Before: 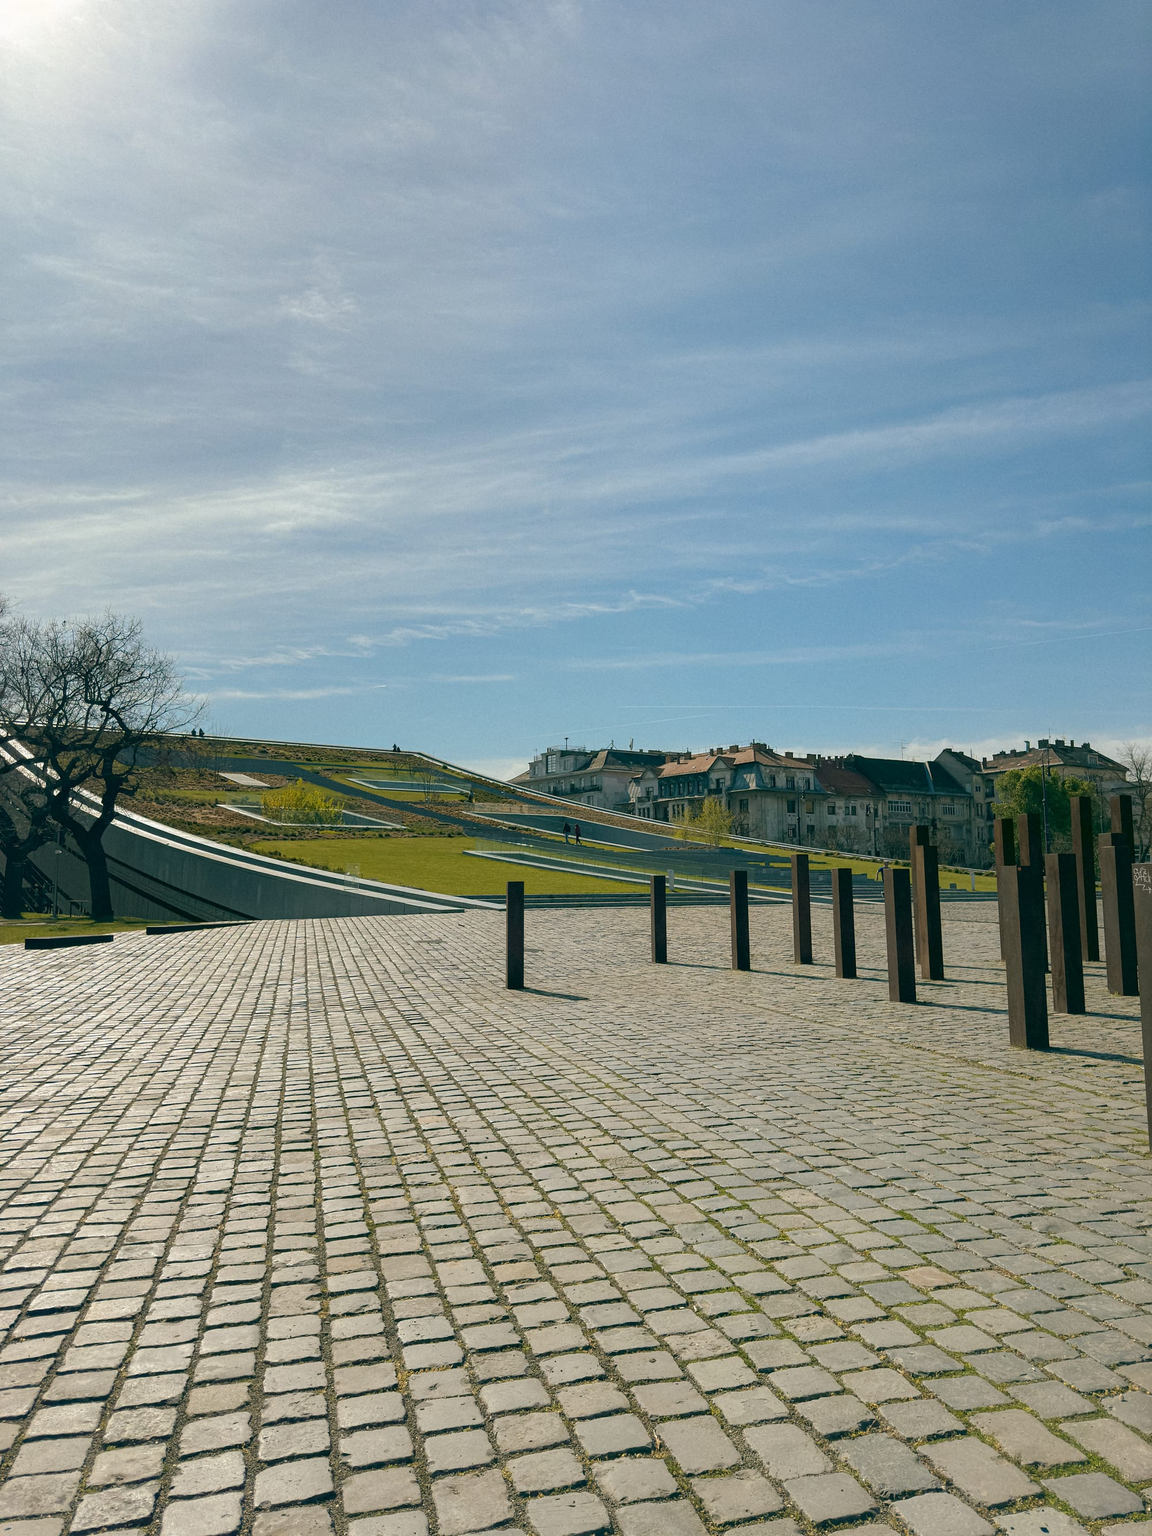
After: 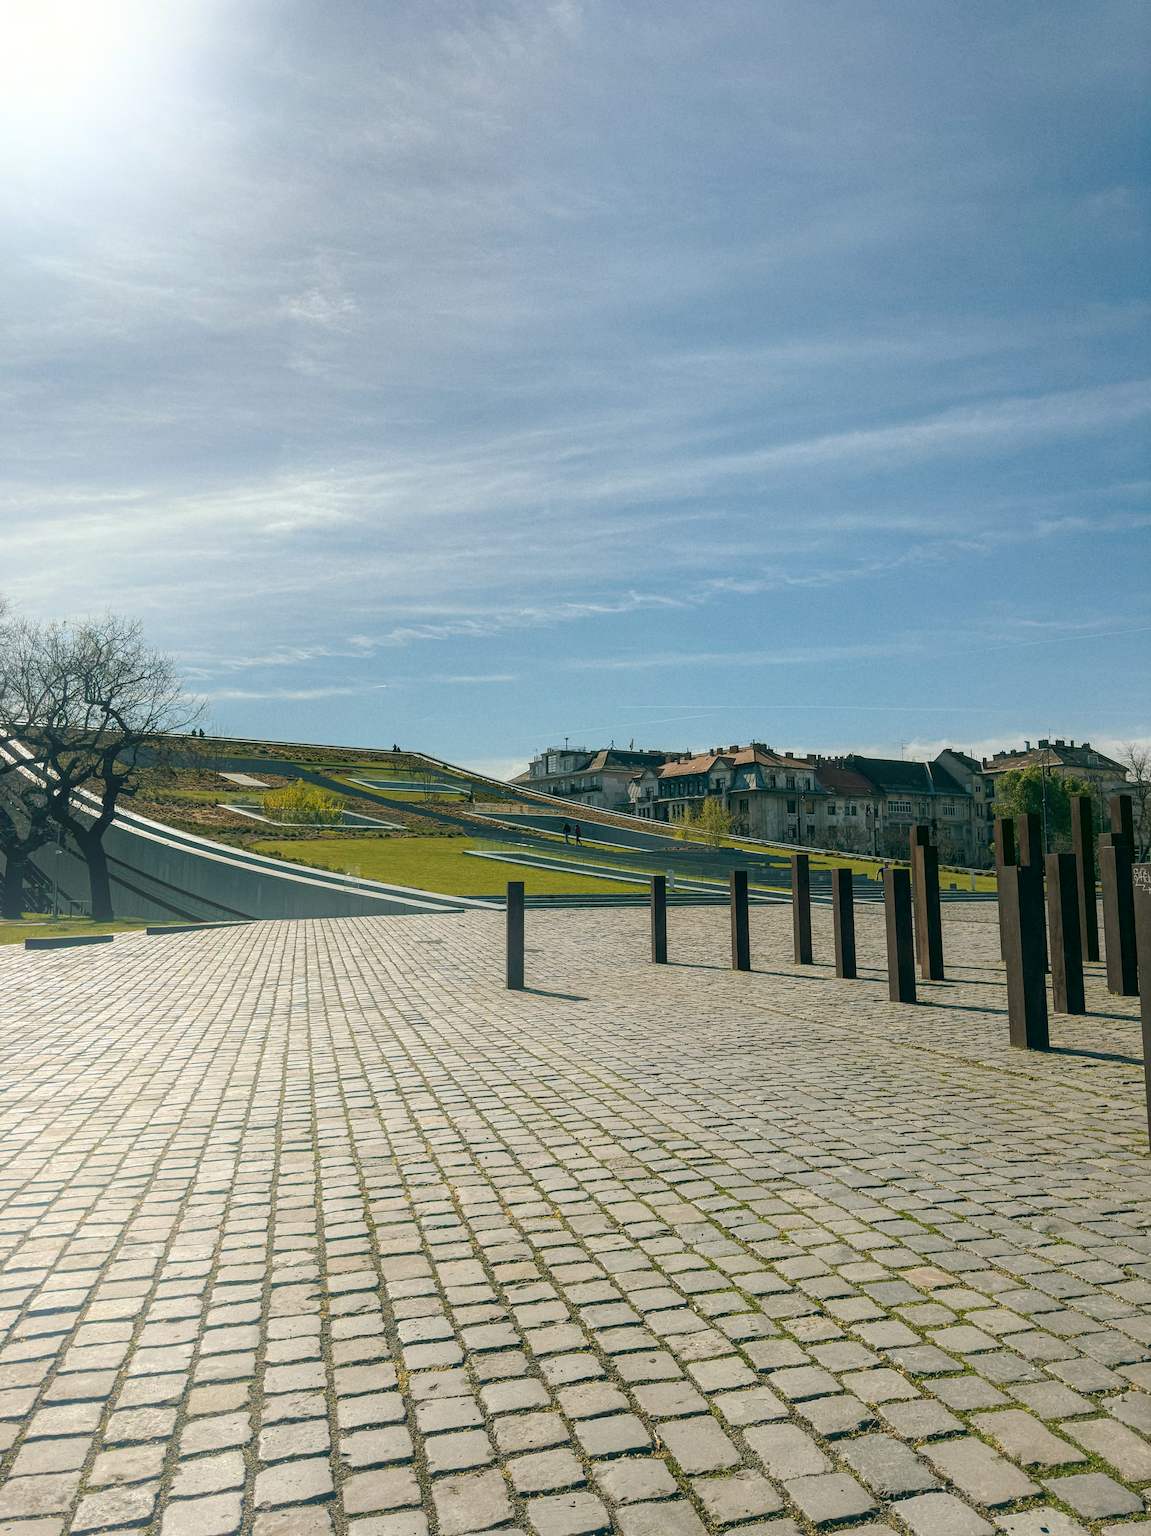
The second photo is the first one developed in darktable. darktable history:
bloom: size 38%, threshold 95%, strength 30%
local contrast: on, module defaults
tone curve: curves: ch0 [(0, 0) (0.003, 0.003) (0.011, 0.01) (0.025, 0.023) (0.044, 0.041) (0.069, 0.064) (0.1, 0.092) (0.136, 0.125) (0.177, 0.163) (0.224, 0.207) (0.277, 0.255) (0.335, 0.309) (0.399, 0.375) (0.468, 0.459) (0.543, 0.548) (0.623, 0.629) (0.709, 0.716) (0.801, 0.808) (0.898, 0.911) (1, 1)], preserve colors none
